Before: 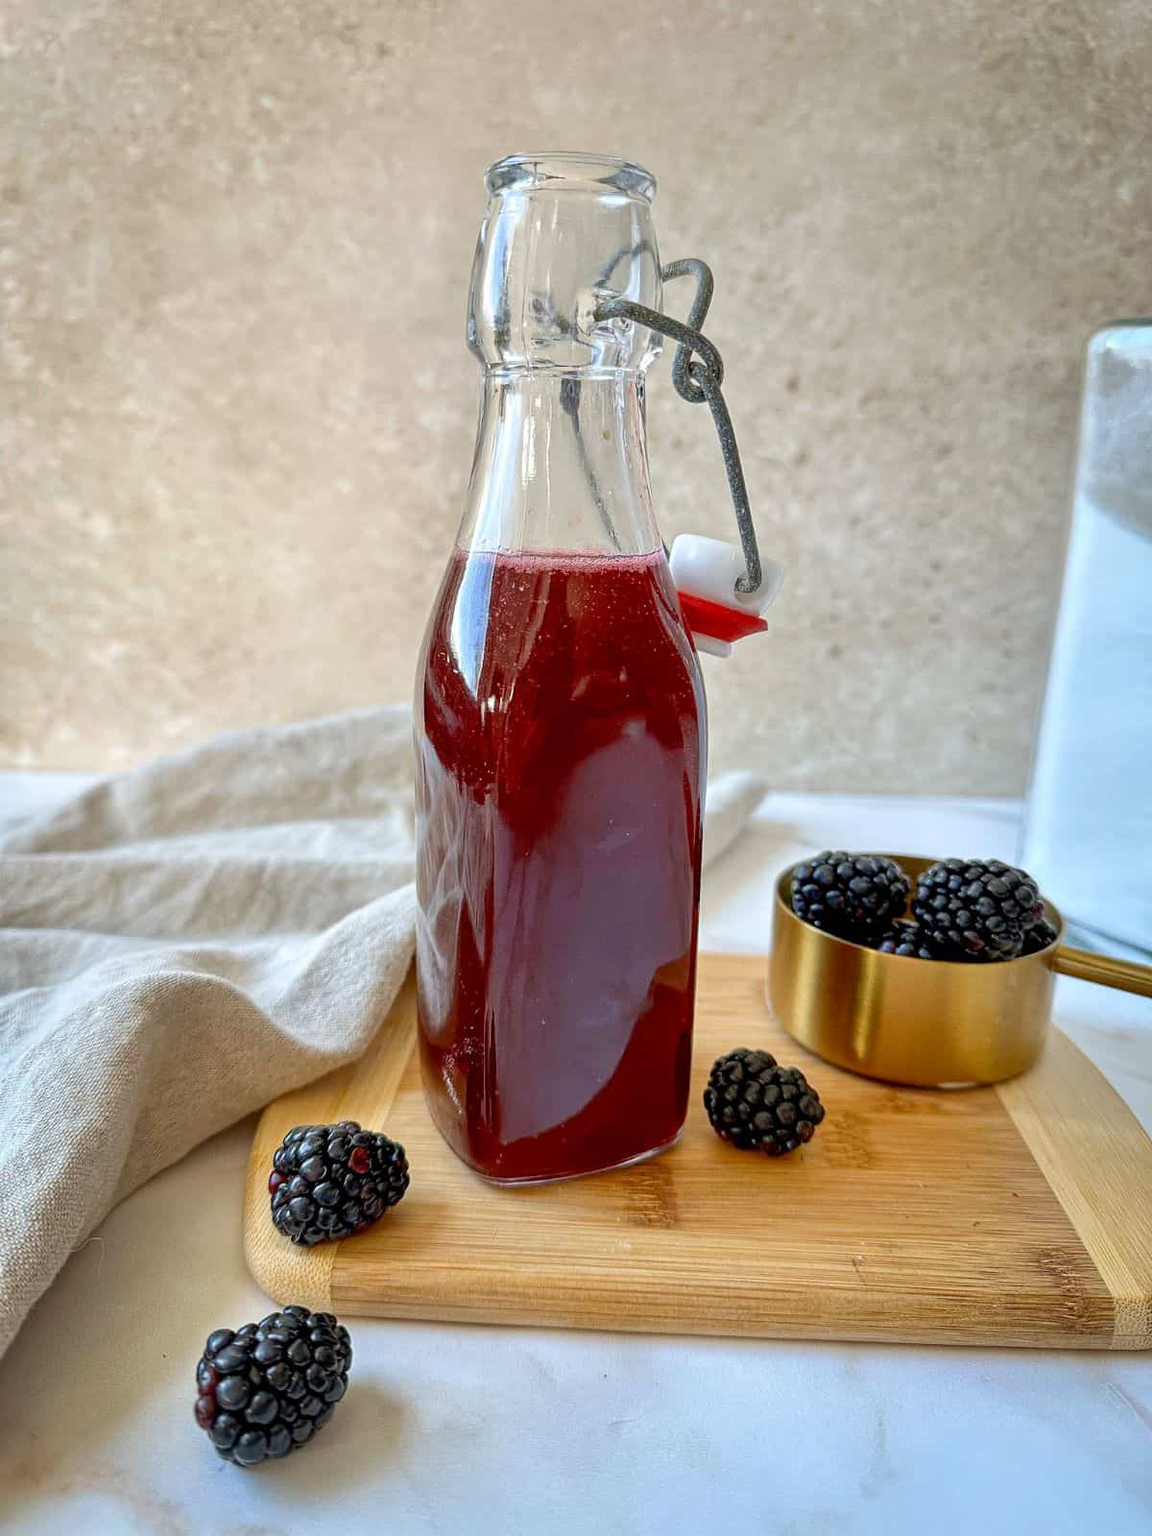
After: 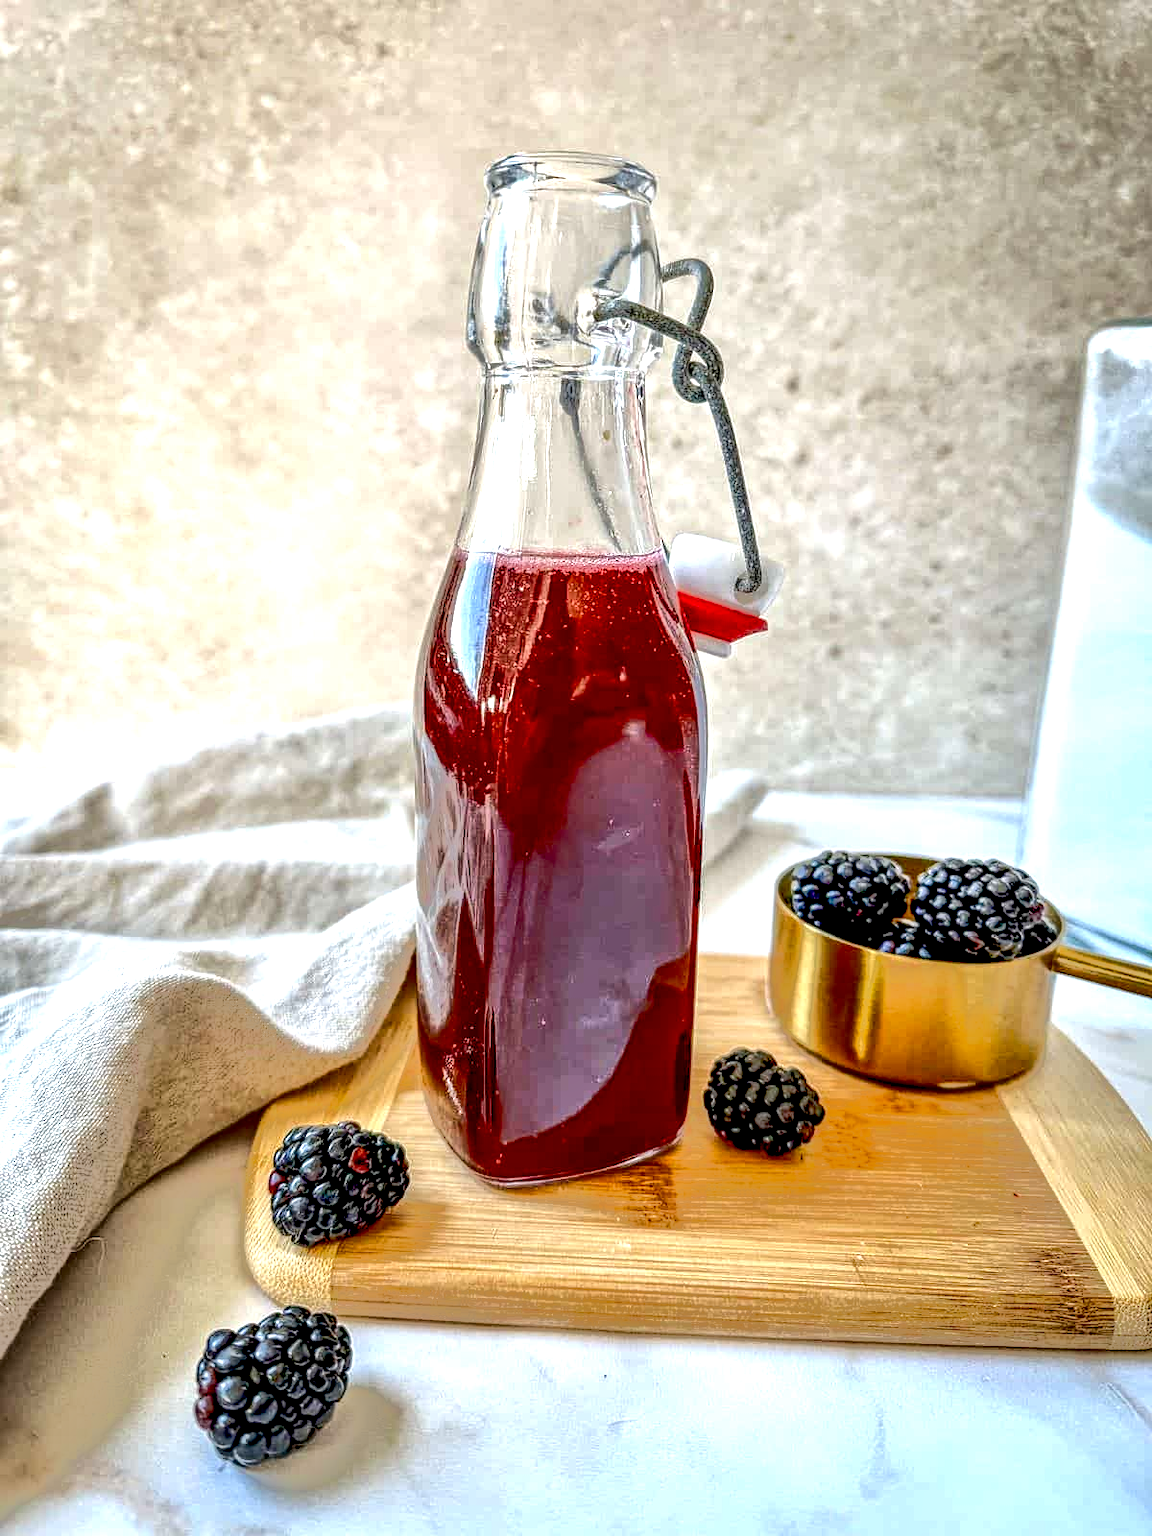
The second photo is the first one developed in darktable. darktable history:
tone equalizer: -7 EV -0.63 EV, -6 EV 1 EV, -5 EV -0.45 EV, -4 EV 0.43 EV, -3 EV 0.41 EV, -2 EV 0.15 EV, -1 EV -0.15 EV, +0 EV -0.39 EV, smoothing diameter 25%, edges refinement/feathering 10, preserve details guided filter
local contrast: highlights 0%, shadows 0%, detail 182%
exposure: black level correction 0.011, exposure 1.088 EV, compensate exposure bias true, compensate highlight preservation false
